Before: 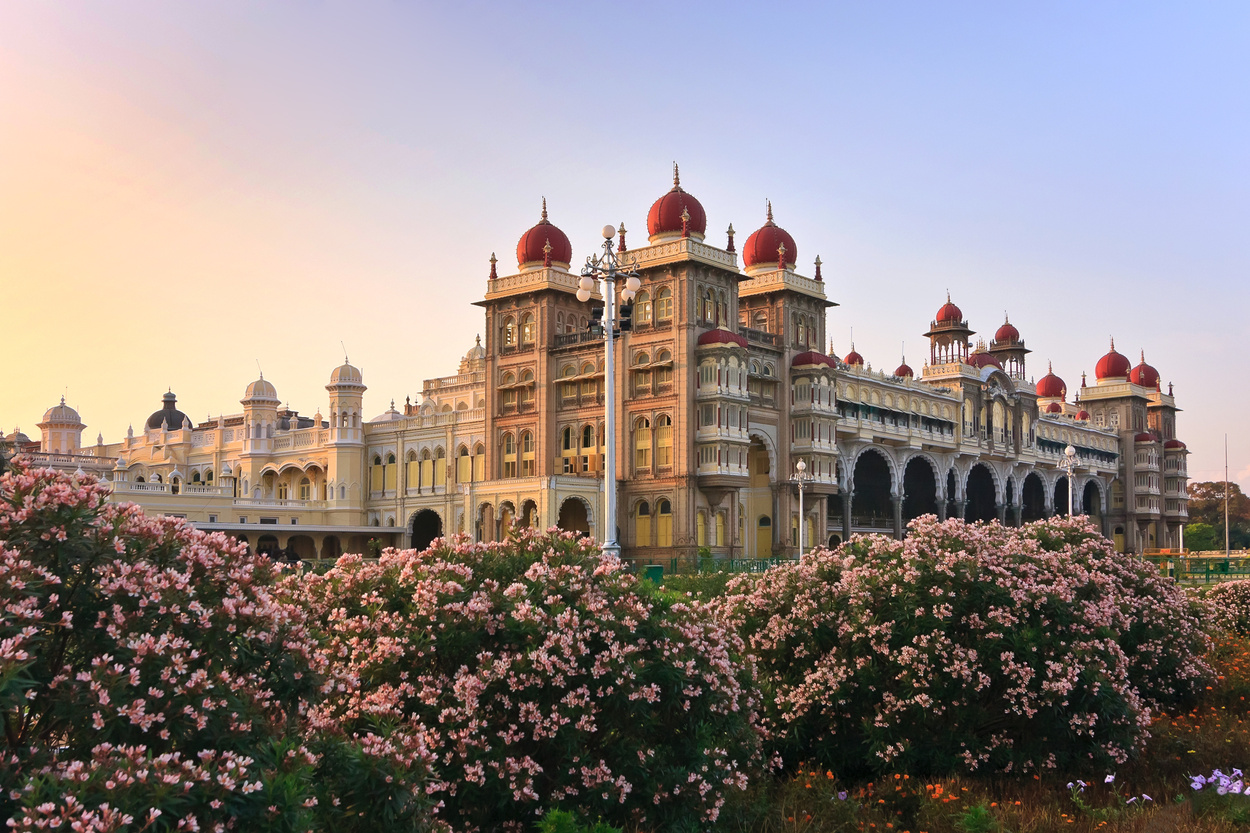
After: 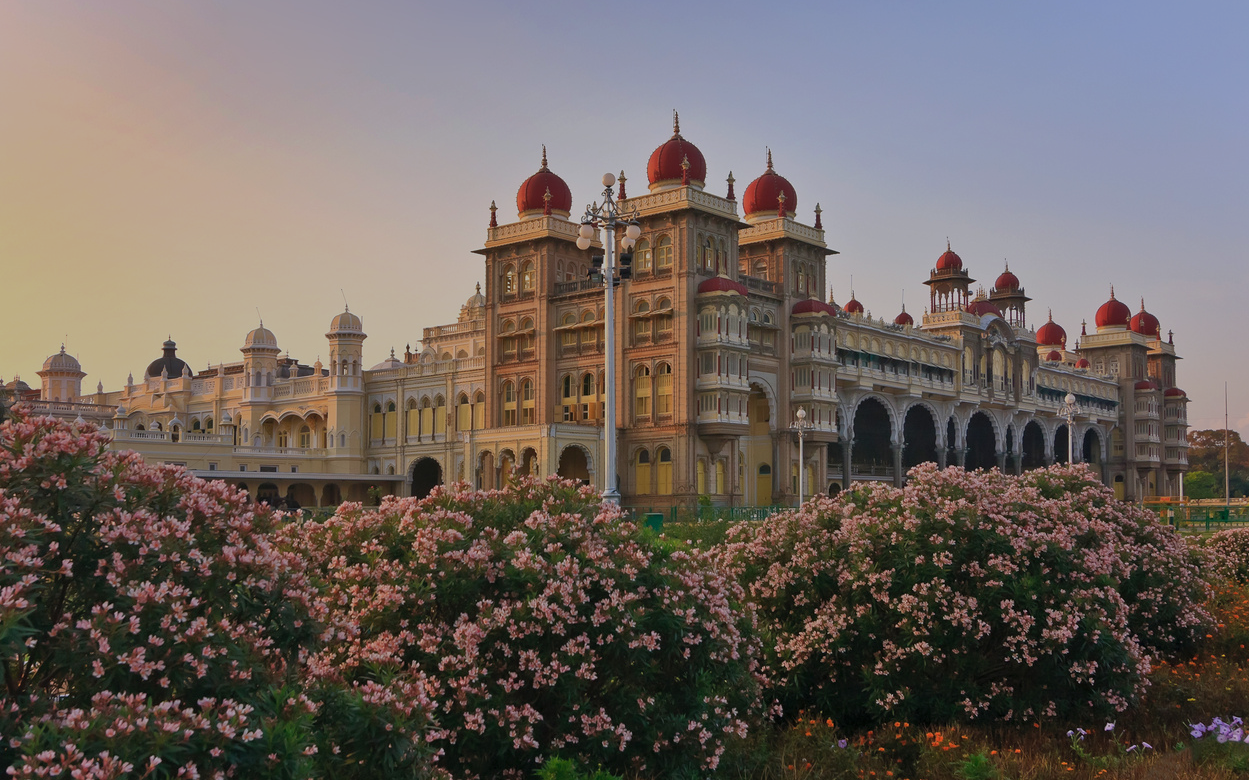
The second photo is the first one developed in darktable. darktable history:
crop and rotate: top 6.356%
tone equalizer: -8 EV -0.031 EV, -7 EV 0.018 EV, -6 EV -0.005 EV, -5 EV 0.007 EV, -4 EV -0.034 EV, -3 EV -0.237 EV, -2 EV -0.656 EV, -1 EV -1.01 EV, +0 EV -0.951 EV
